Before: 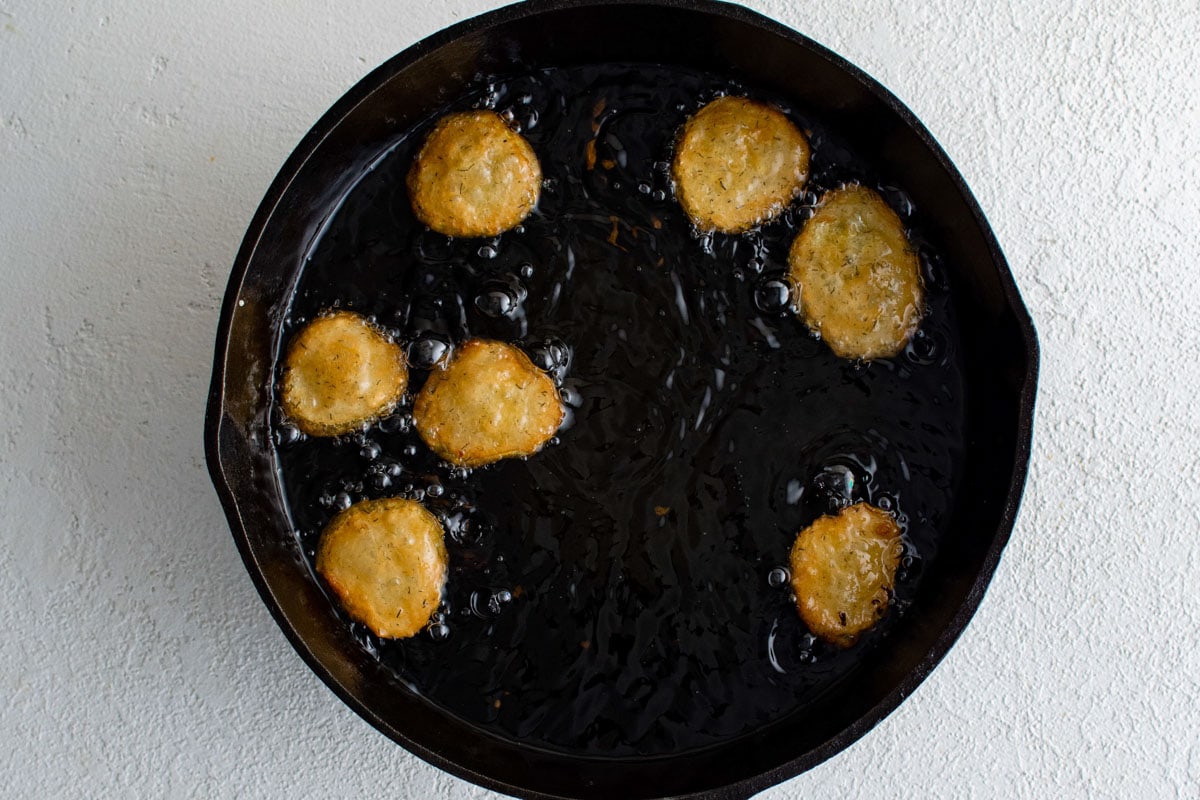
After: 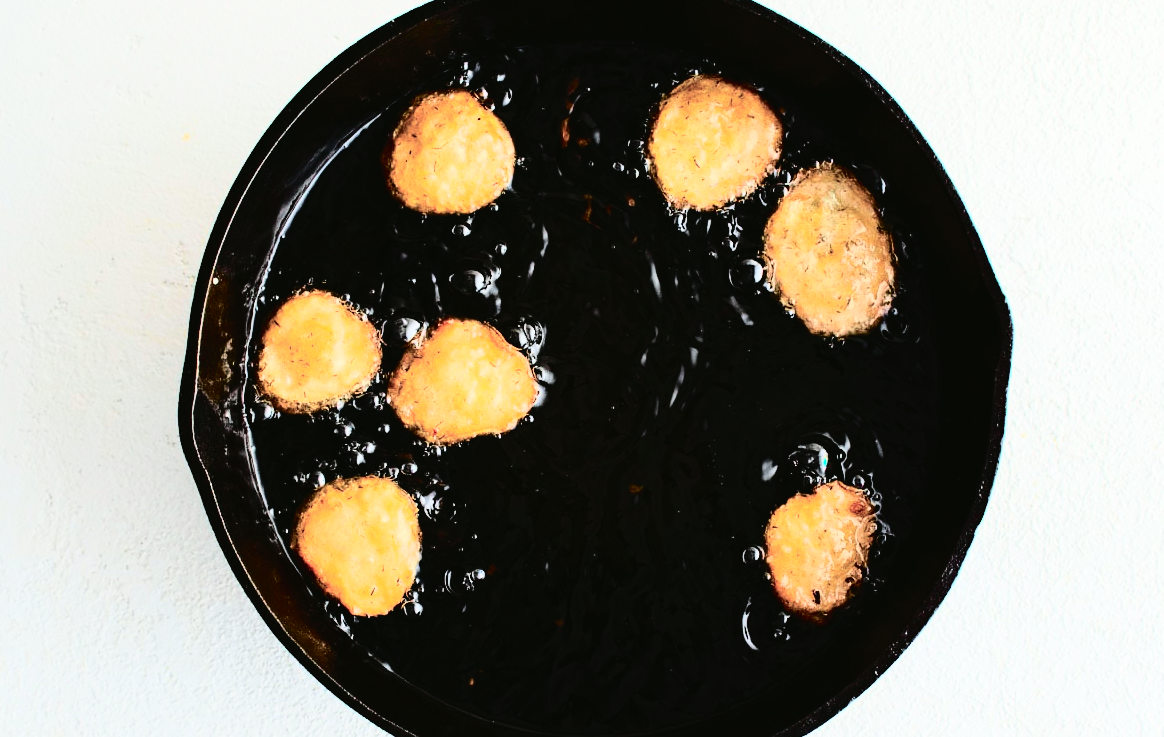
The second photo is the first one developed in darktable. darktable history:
tone curve: curves: ch0 [(0, 0.023) (0.113, 0.081) (0.204, 0.197) (0.498, 0.608) (0.709, 0.819) (0.984, 0.961)]; ch1 [(0, 0) (0.172, 0.123) (0.317, 0.272) (0.414, 0.382) (0.476, 0.479) (0.505, 0.501) (0.528, 0.54) (0.618, 0.647) (0.709, 0.764) (1, 1)]; ch2 [(0, 0) (0.411, 0.424) (0.492, 0.502) (0.521, 0.521) (0.55, 0.576) (0.686, 0.638) (1, 1)], color space Lab, independent channels, preserve colors none
base curve: curves: ch0 [(0, 0) (0.028, 0.03) (0.121, 0.232) (0.46, 0.748) (0.859, 0.968) (1, 1)]
crop: left 2.23%, top 2.828%, right 0.746%, bottom 4.982%
tone equalizer: -8 EV -1.08 EV, -7 EV -1.05 EV, -6 EV -0.884 EV, -5 EV -0.607 EV, -3 EV 0.548 EV, -2 EV 0.882 EV, -1 EV 0.993 EV, +0 EV 1.07 EV, mask exposure compensation -0.497 EV
